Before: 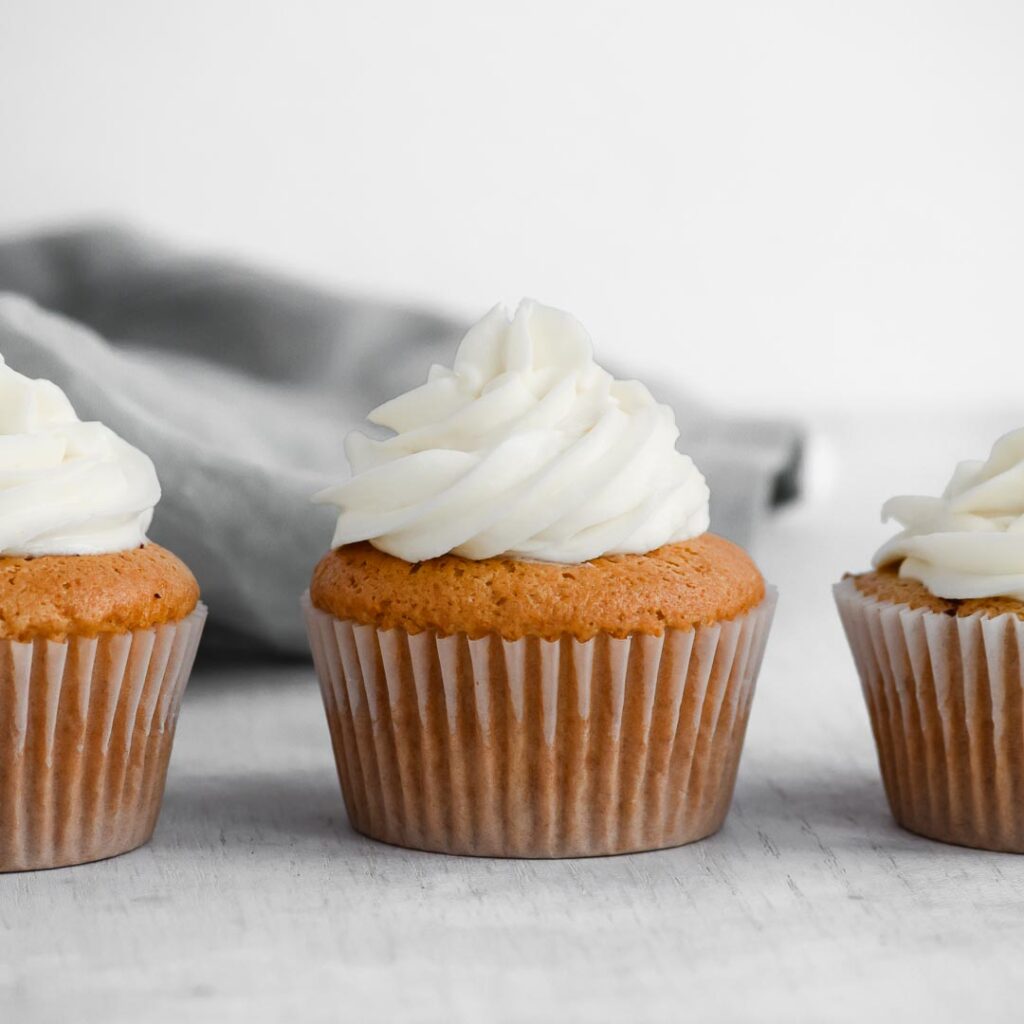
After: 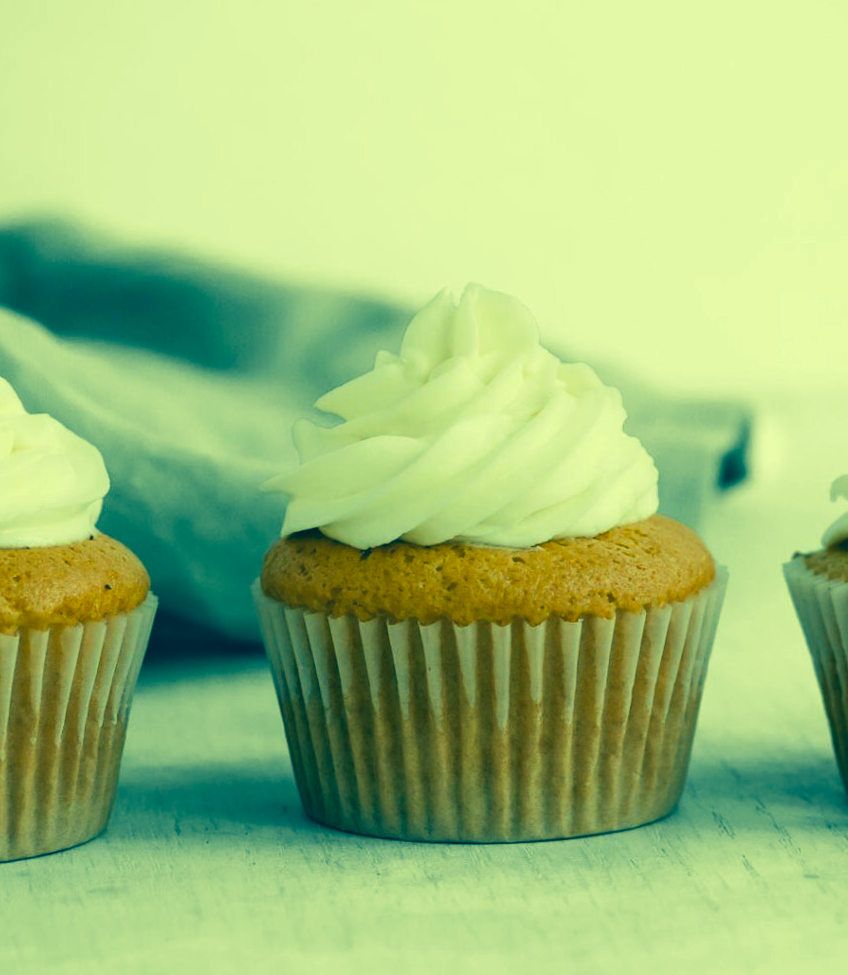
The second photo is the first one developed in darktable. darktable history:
velvia: on, module defaults
crop and rotate: angle 1°, left 4.281%, top 0.642%, right 11.383%, bottom 2.486%
tone equalizer: on, module defaults
color correction: highlights a* -15.58, highlights b* 40, shadows a* -40, shadows b* -26.18
